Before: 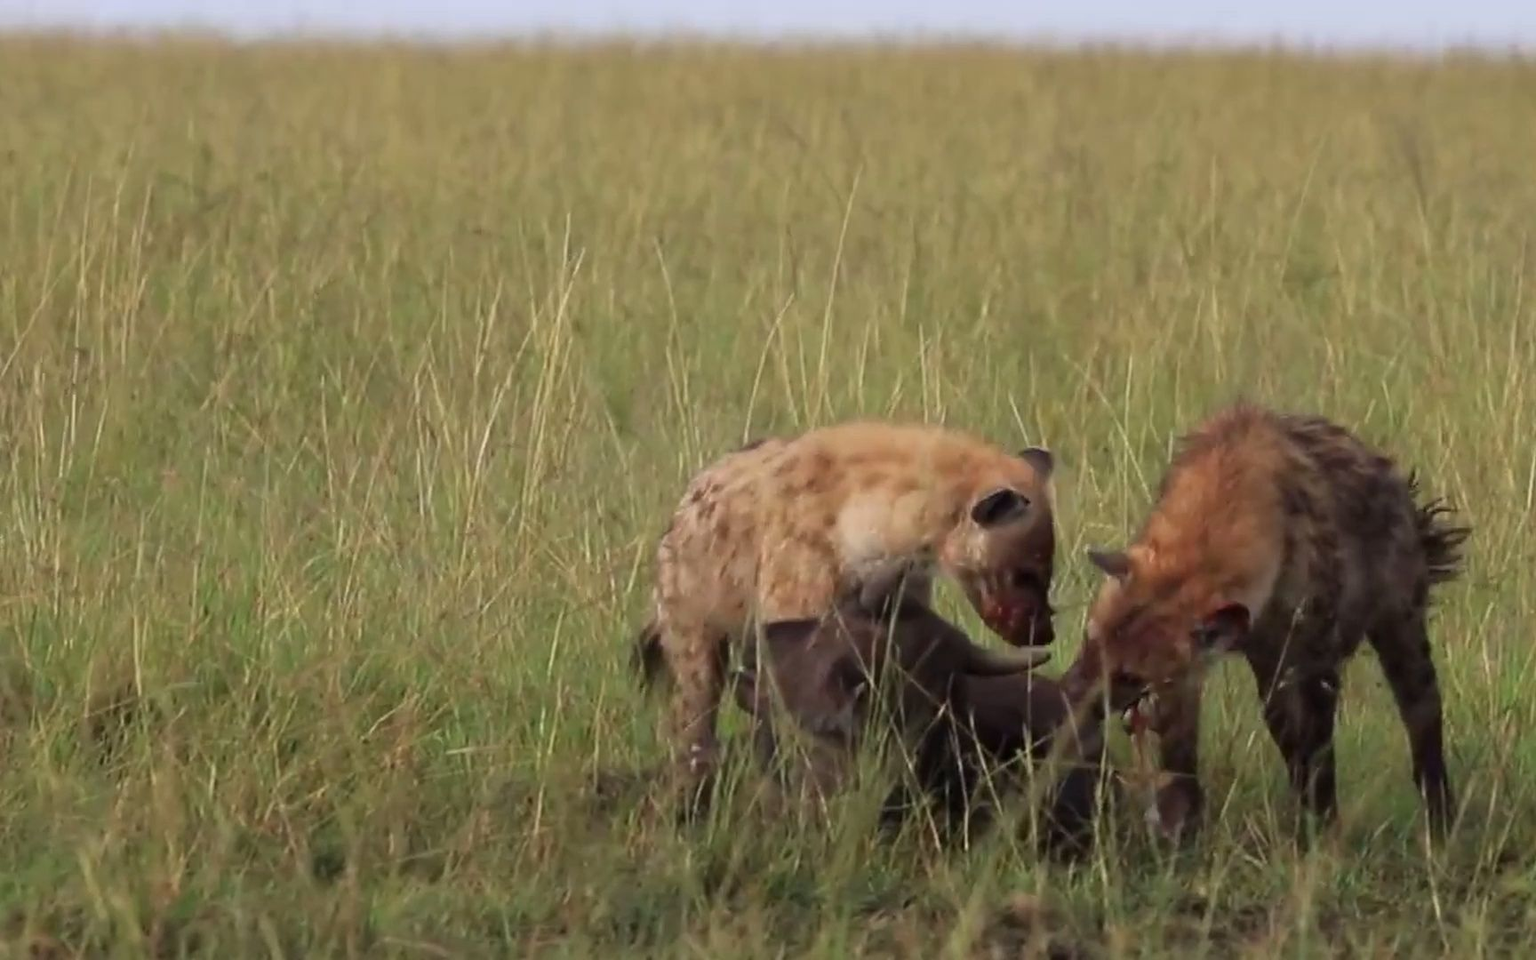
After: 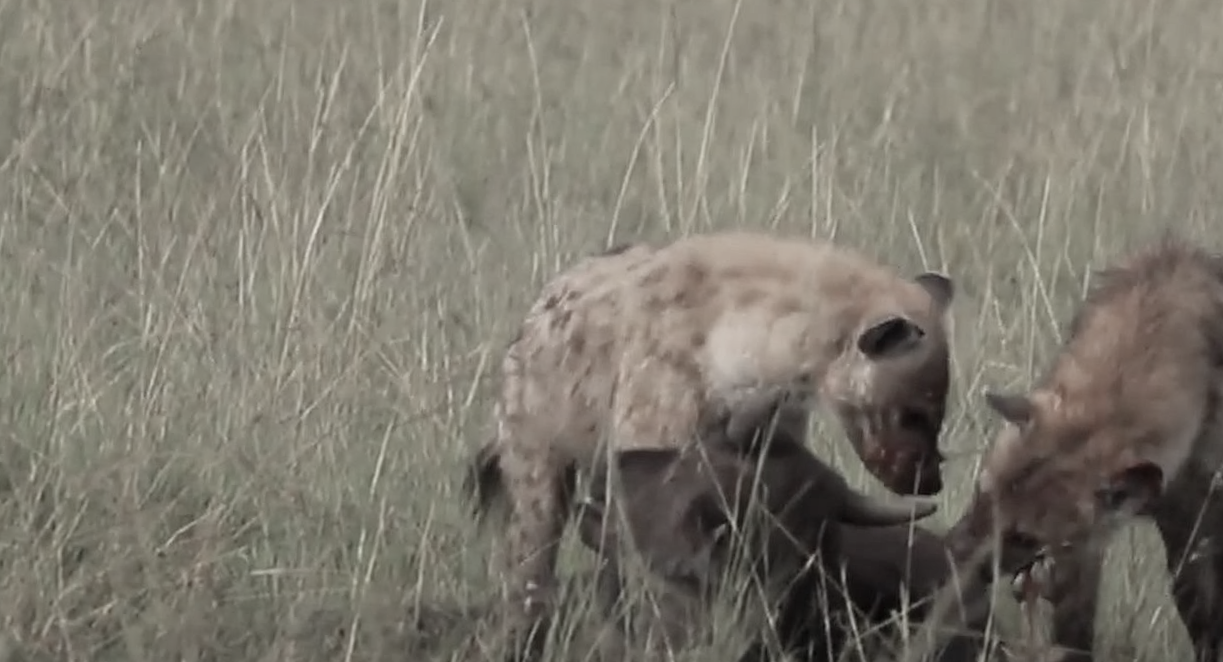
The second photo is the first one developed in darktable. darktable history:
levels: levels [0, 0.478, 1]
color zones: curves: ch1 [(0.238, 0.163) (0.476, 0.2) (0.733, 0.322) (0.848, 0.134)]
crop and rotate: angle -3.68°, left 9.78%, top 20.541%, right 12.285%, bottom 11.905%
color correction: highlights b* 0.013, saturation 0.806
